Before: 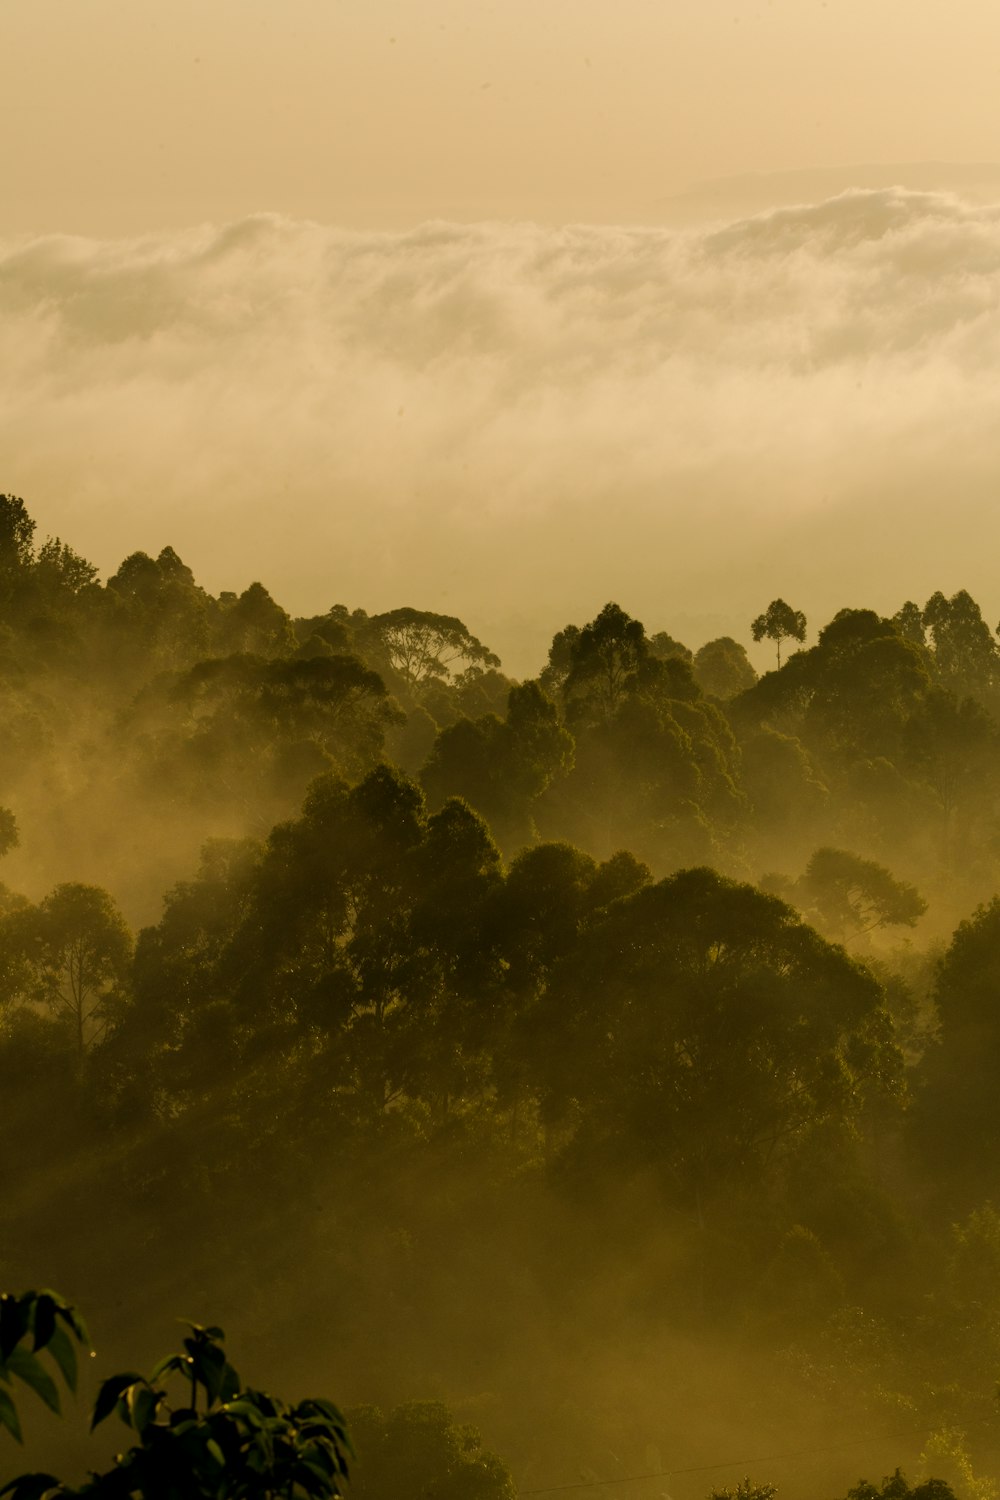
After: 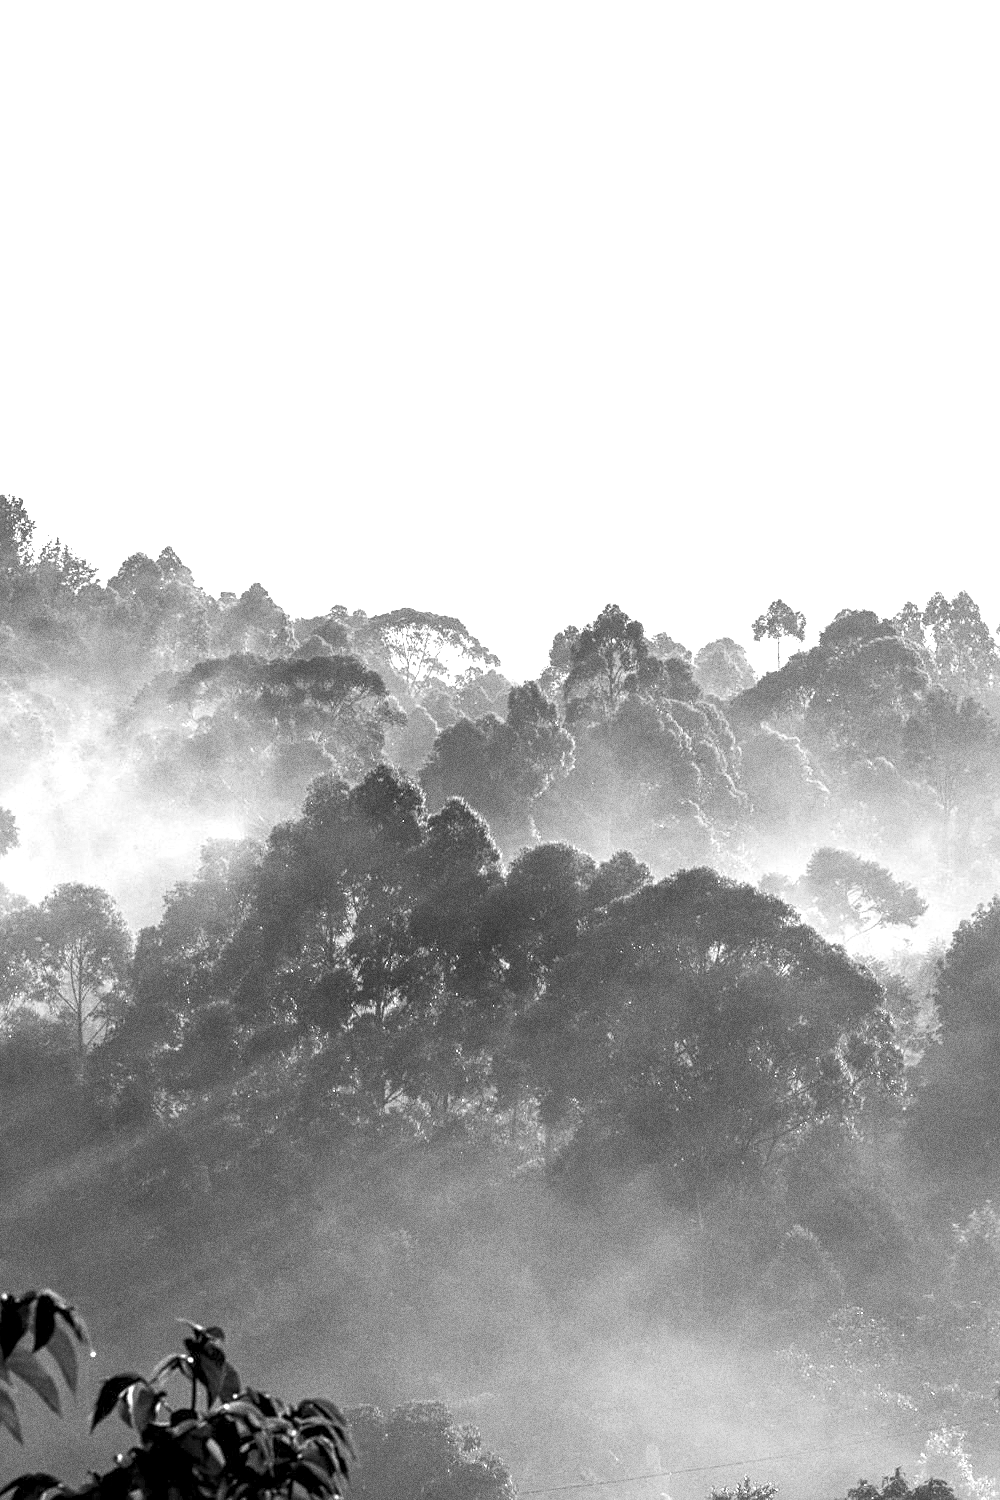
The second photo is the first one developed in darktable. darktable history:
tone equalizer: on, module defaults
local contrast: on, module defaults
grain: coarseness 0.09 ISO, strength 40%
color balance rgb: shadows fall-off 101%, linear chroma grading › mid-tones 7.63%, perceptual saturation grading › mid-tones 11.68%, mask middle-gray fulcrum 22.45%, global vibrance 10.11%, saturation formula JzAzBz (2021)
monochrome: a 14.95, b -89.96
sharpen: on, module defaults
exposure: exposure 3 EV, compensate highlight preservation false
